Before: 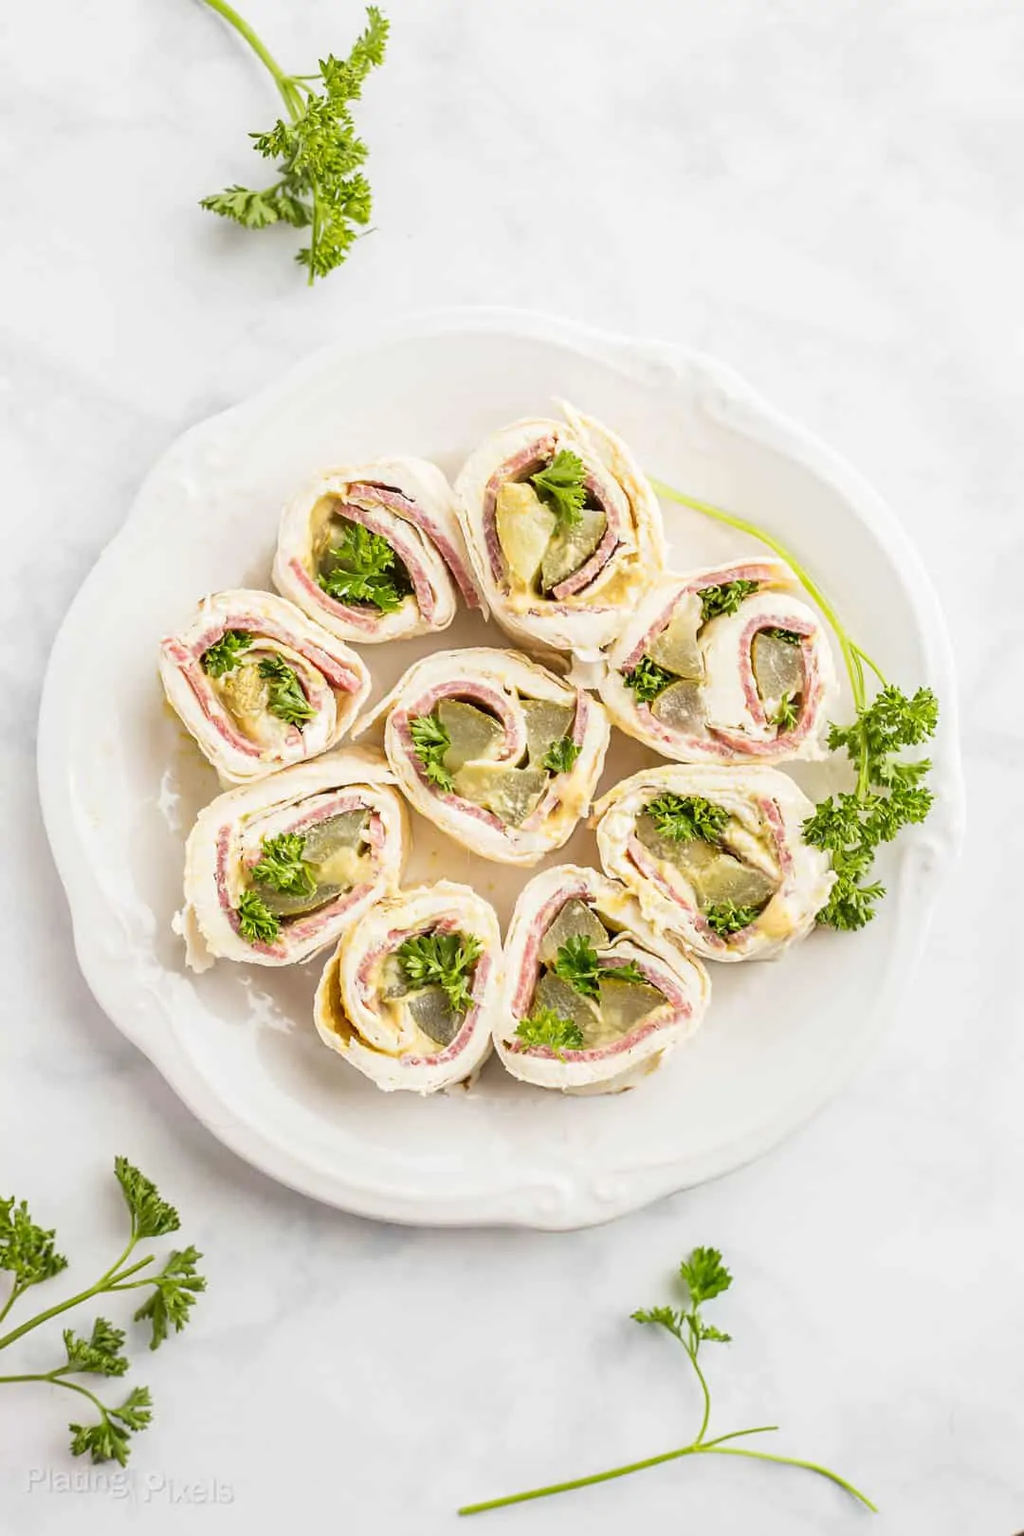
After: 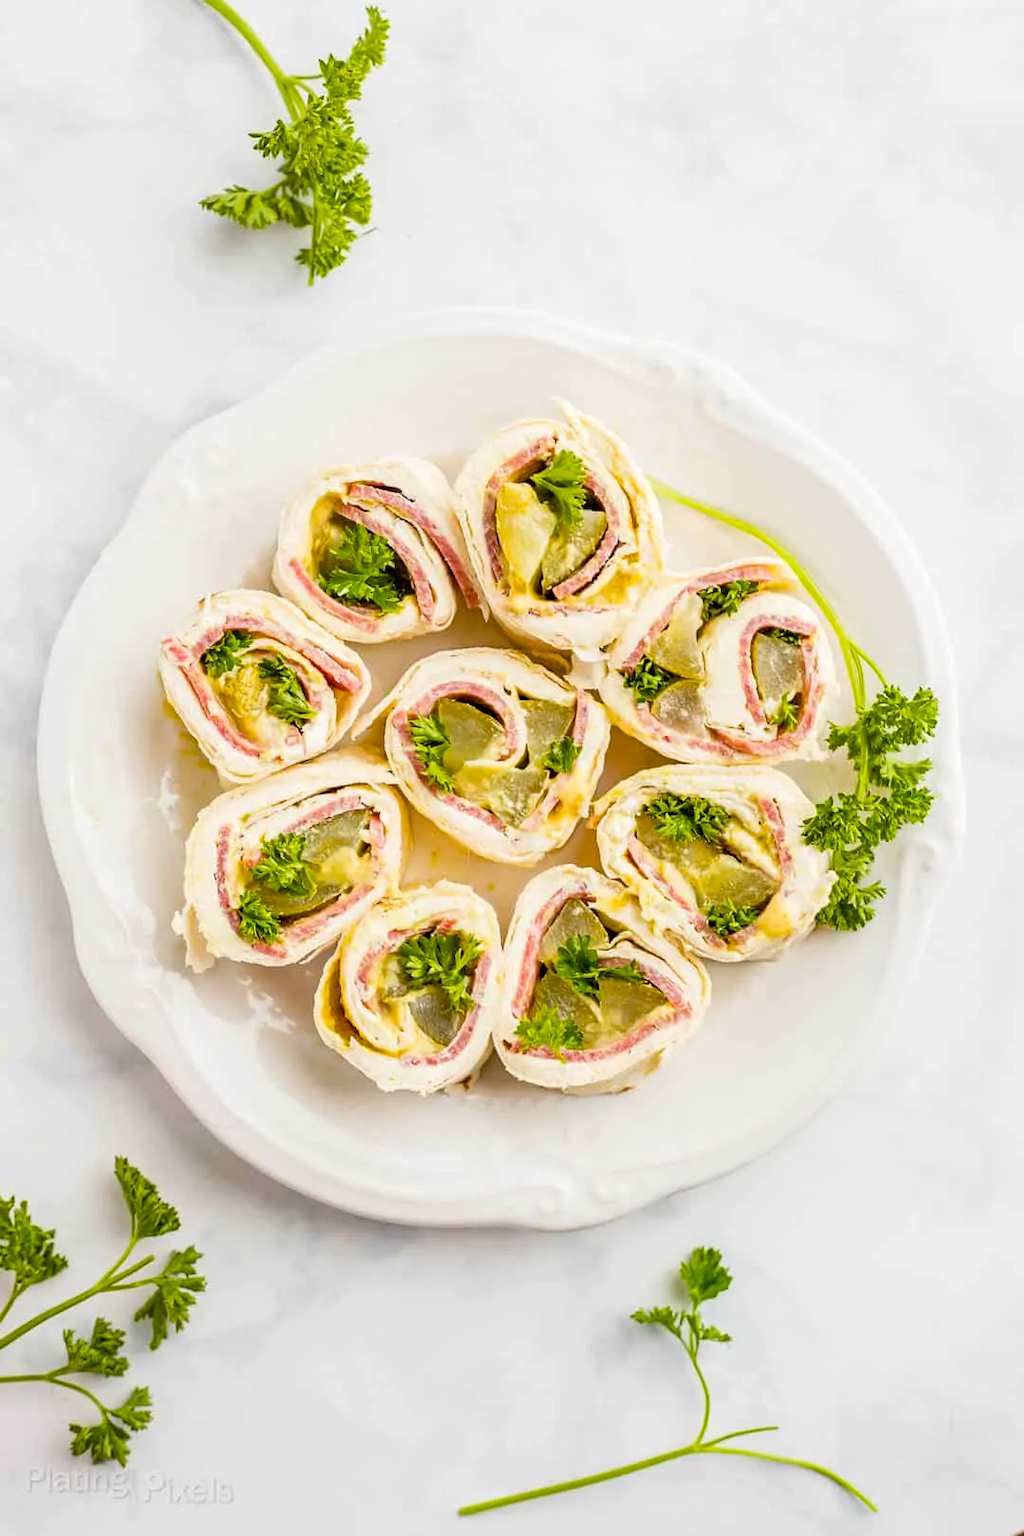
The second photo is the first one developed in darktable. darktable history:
color balance rgb: global offset › luminance -0.509%, perceptual saturation grading › global saturation 35.813%, perceptual saturation grading › shadows 35.55%
